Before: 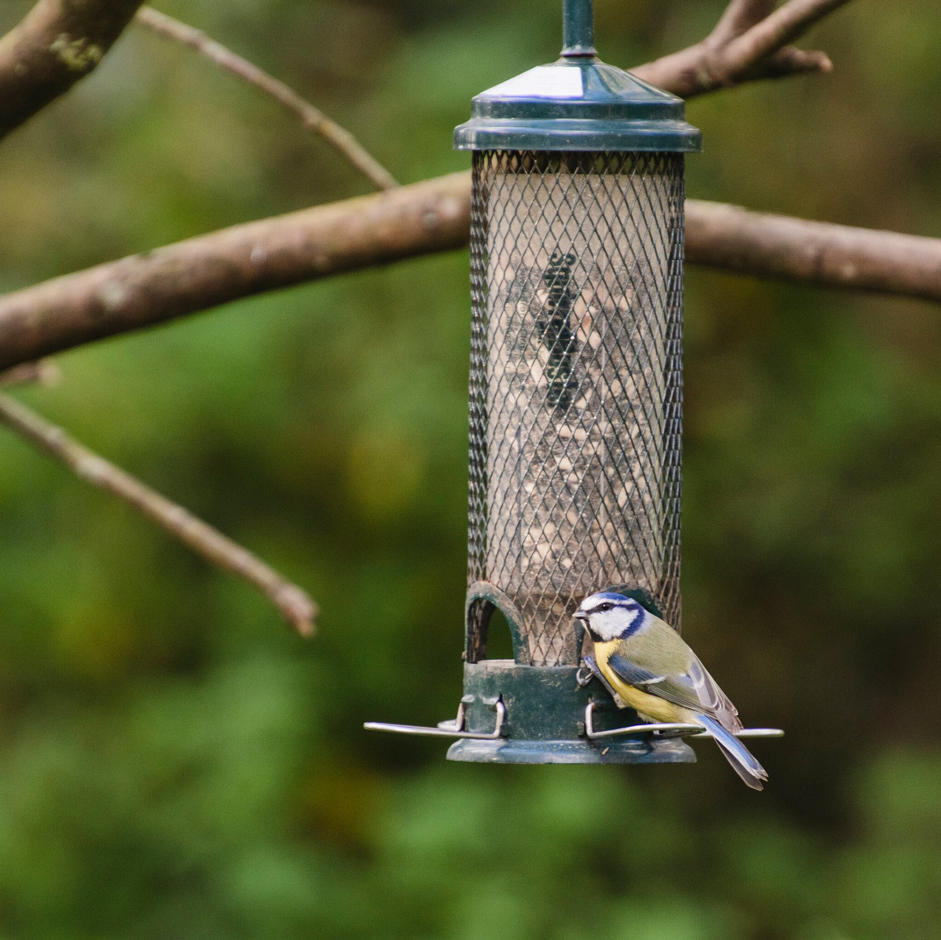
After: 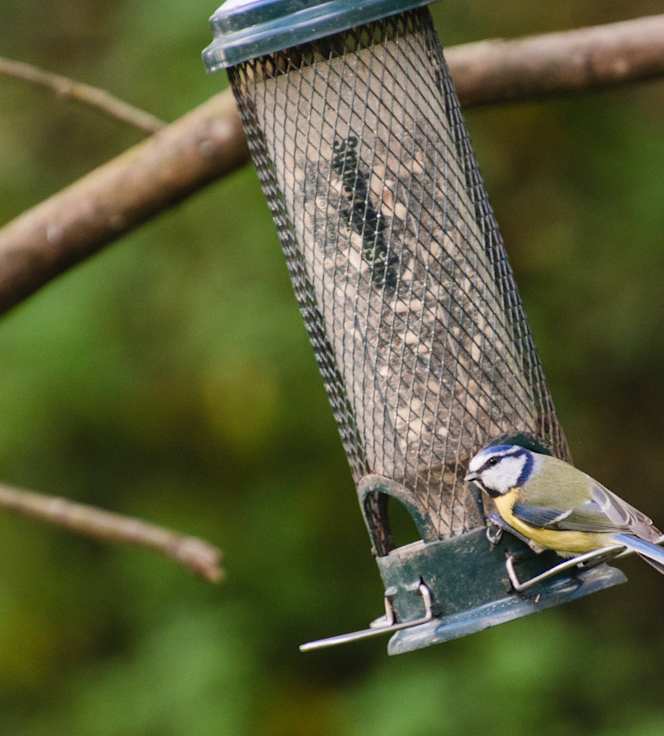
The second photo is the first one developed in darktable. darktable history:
crop and rotate: angle 18.01°, left 6.85%, right 4.204%, bottom 1.182%
